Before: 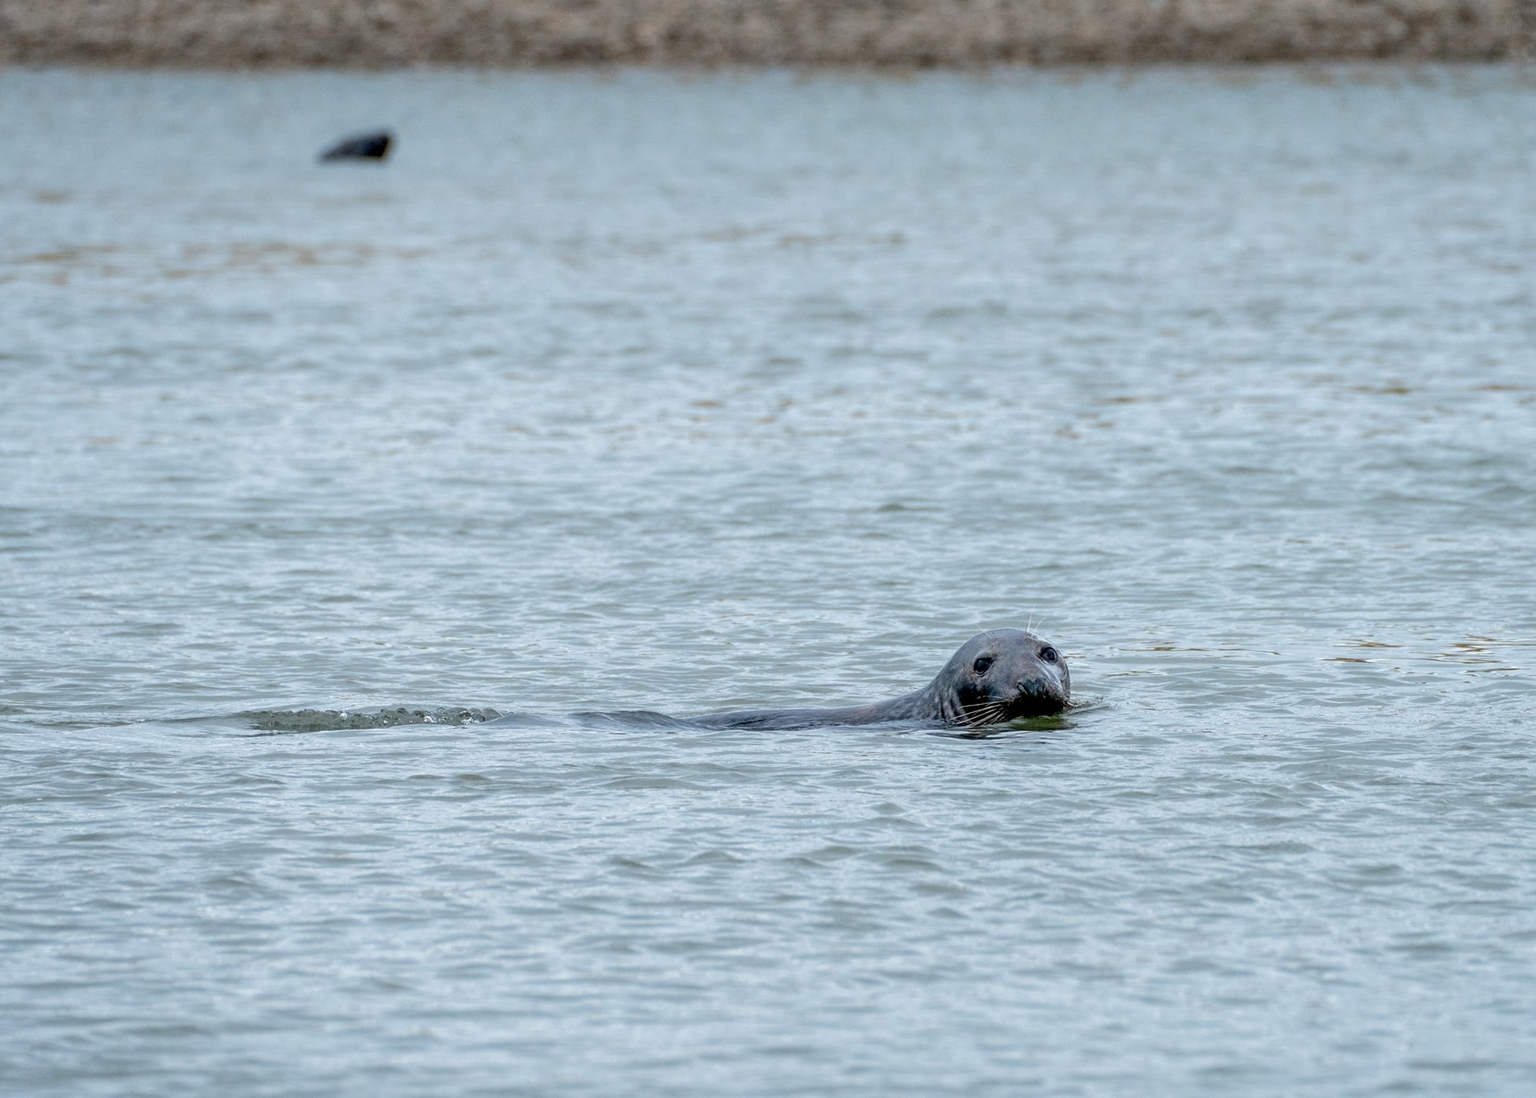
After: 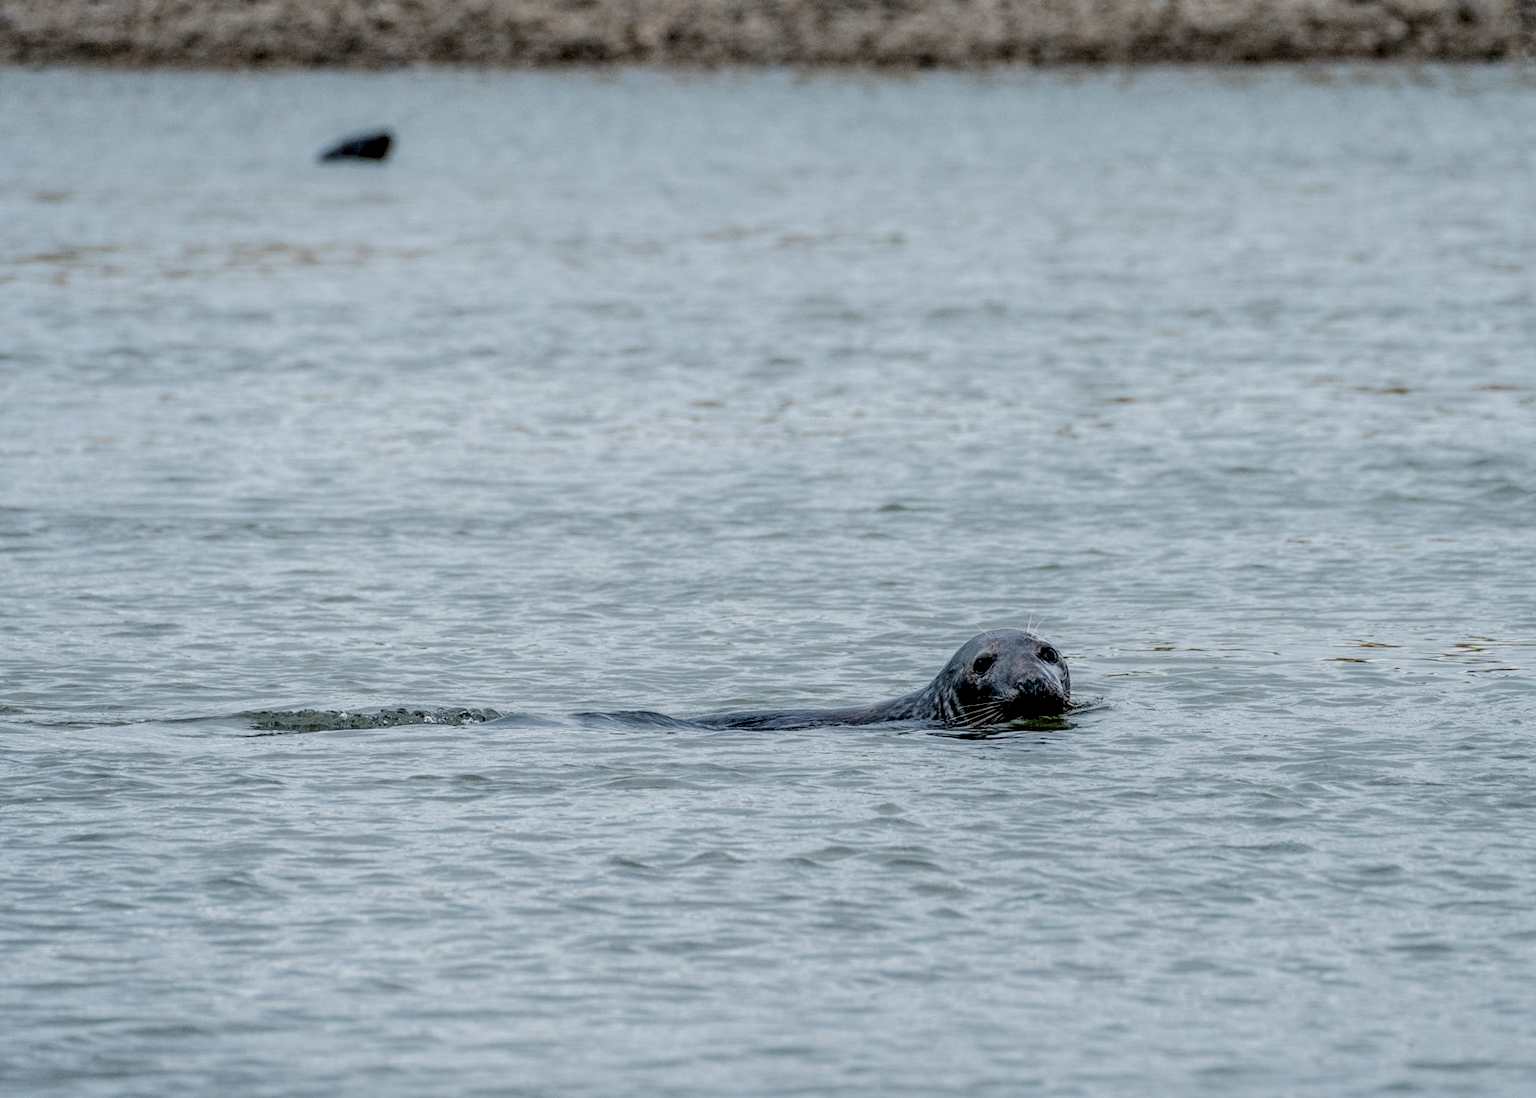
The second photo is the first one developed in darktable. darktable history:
local contrast: highlights 22%, shadows 72%, detail 170%
filmic rgb: black relative exposure -6.91 EV, white relative exposure 5.67 EV, hardness 2.86
